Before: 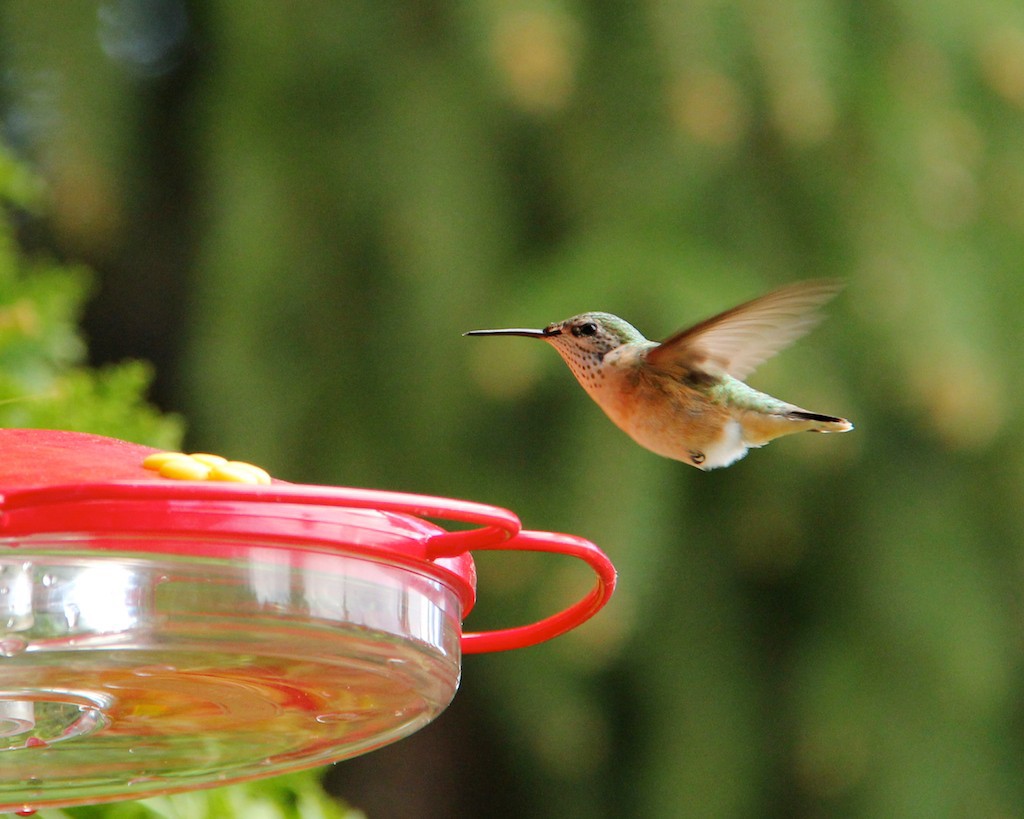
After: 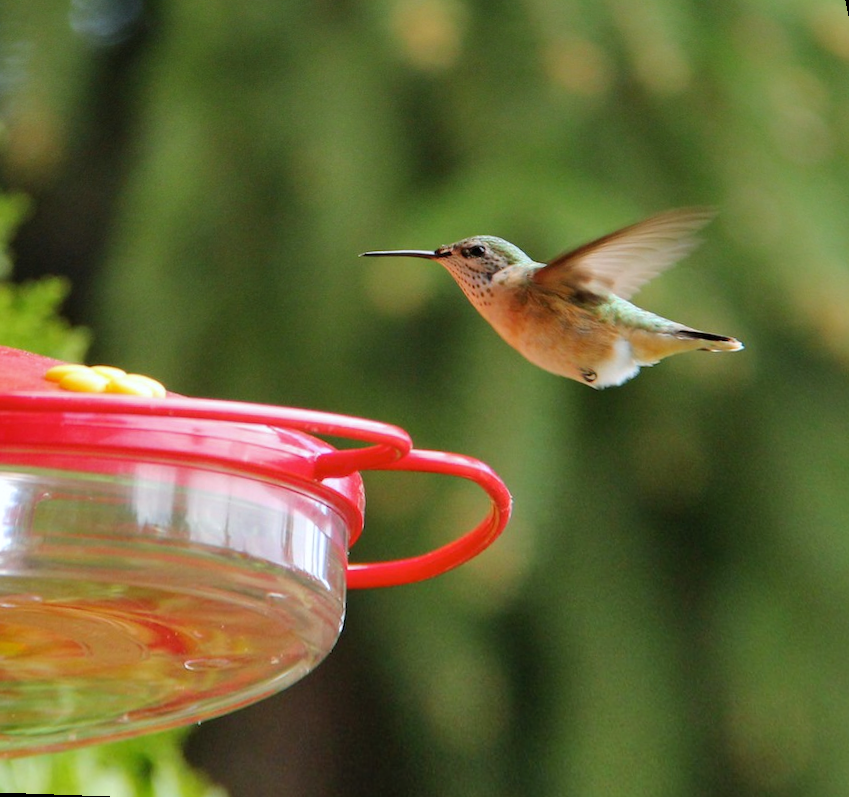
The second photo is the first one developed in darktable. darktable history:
white balance: red 0.976, blue 1.04
rotate and perspective: rotation 0.72°, lens shift (vertical) -0.352, lens shift (horizontal) -0.051, crop left 0.152, crop right 0.859, crop top 0.019, crop bottom 0.964
shadows and highlights: low approximation 0.01, soften with gaussian
